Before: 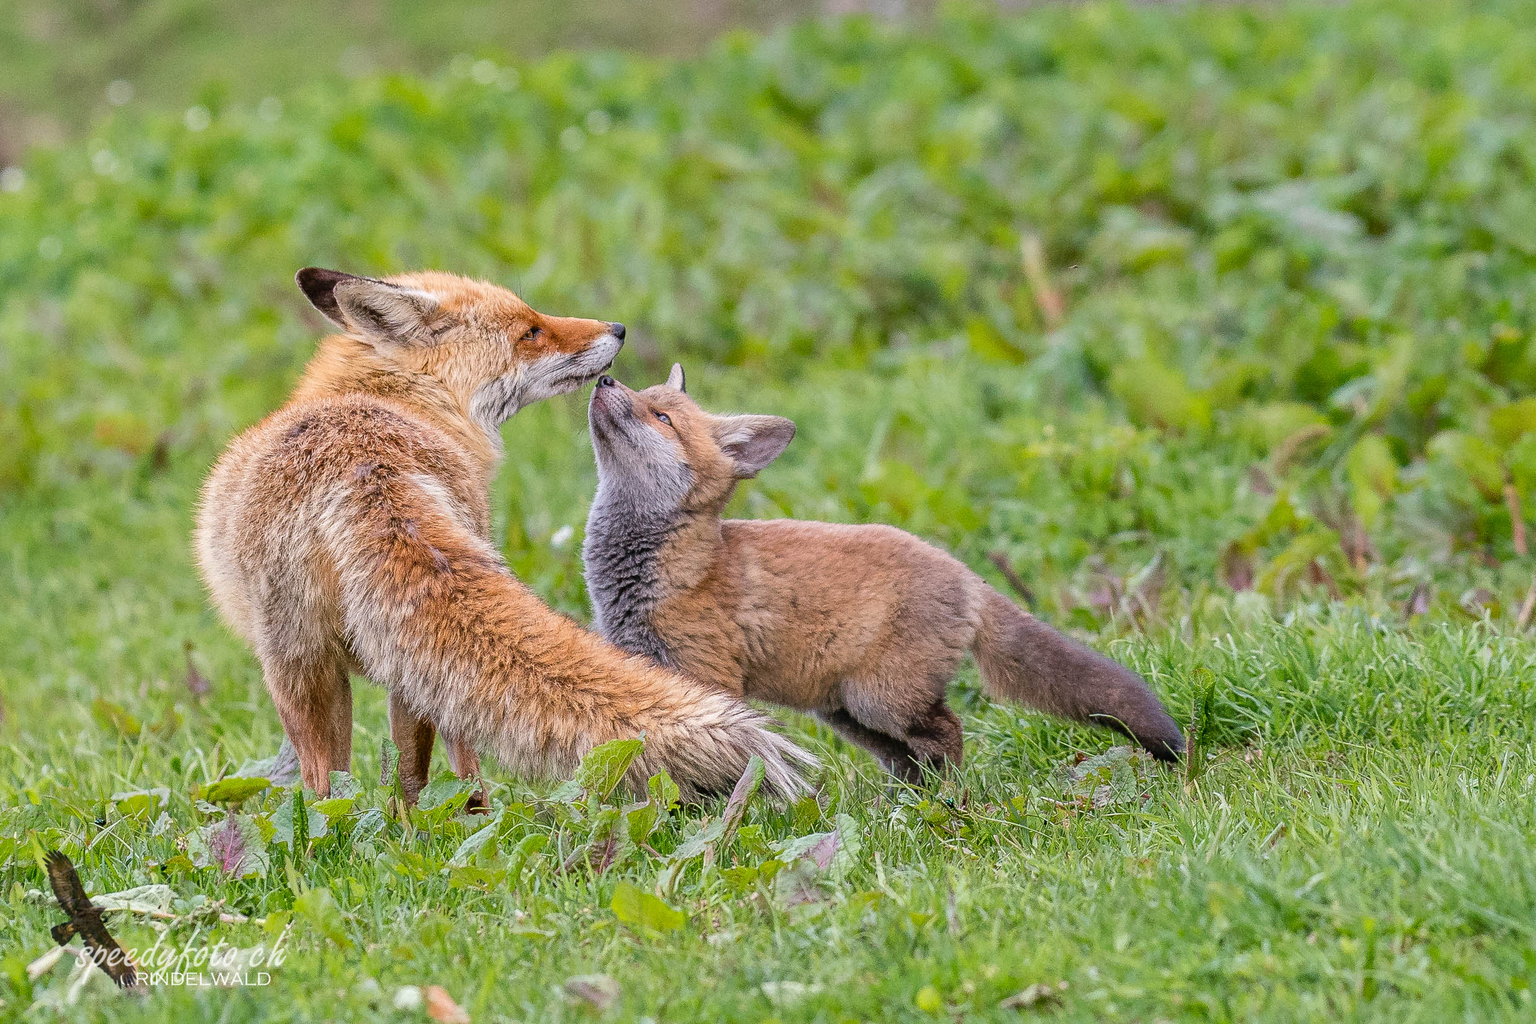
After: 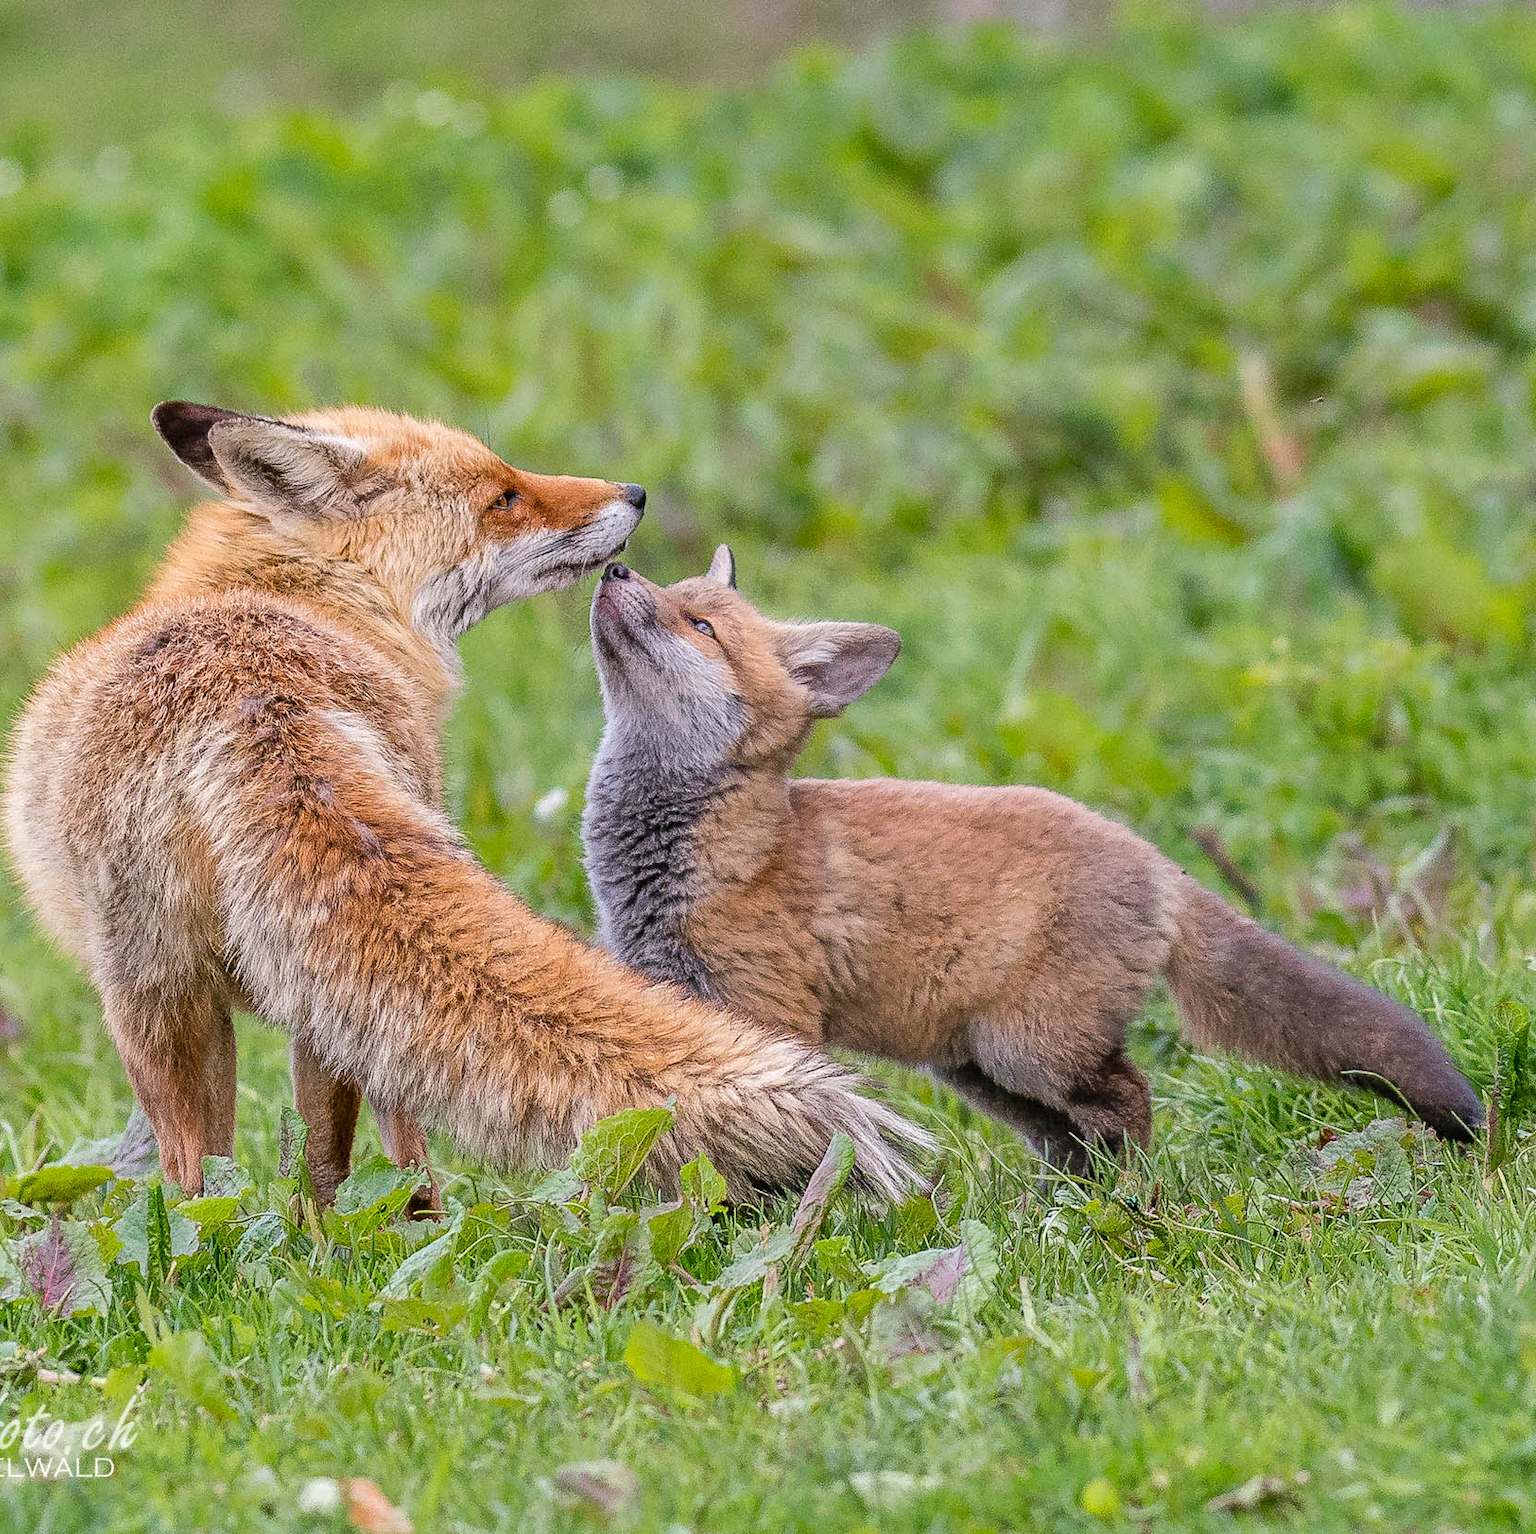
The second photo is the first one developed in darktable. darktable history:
crop and rotate: left 12.691%, right 20.574%
